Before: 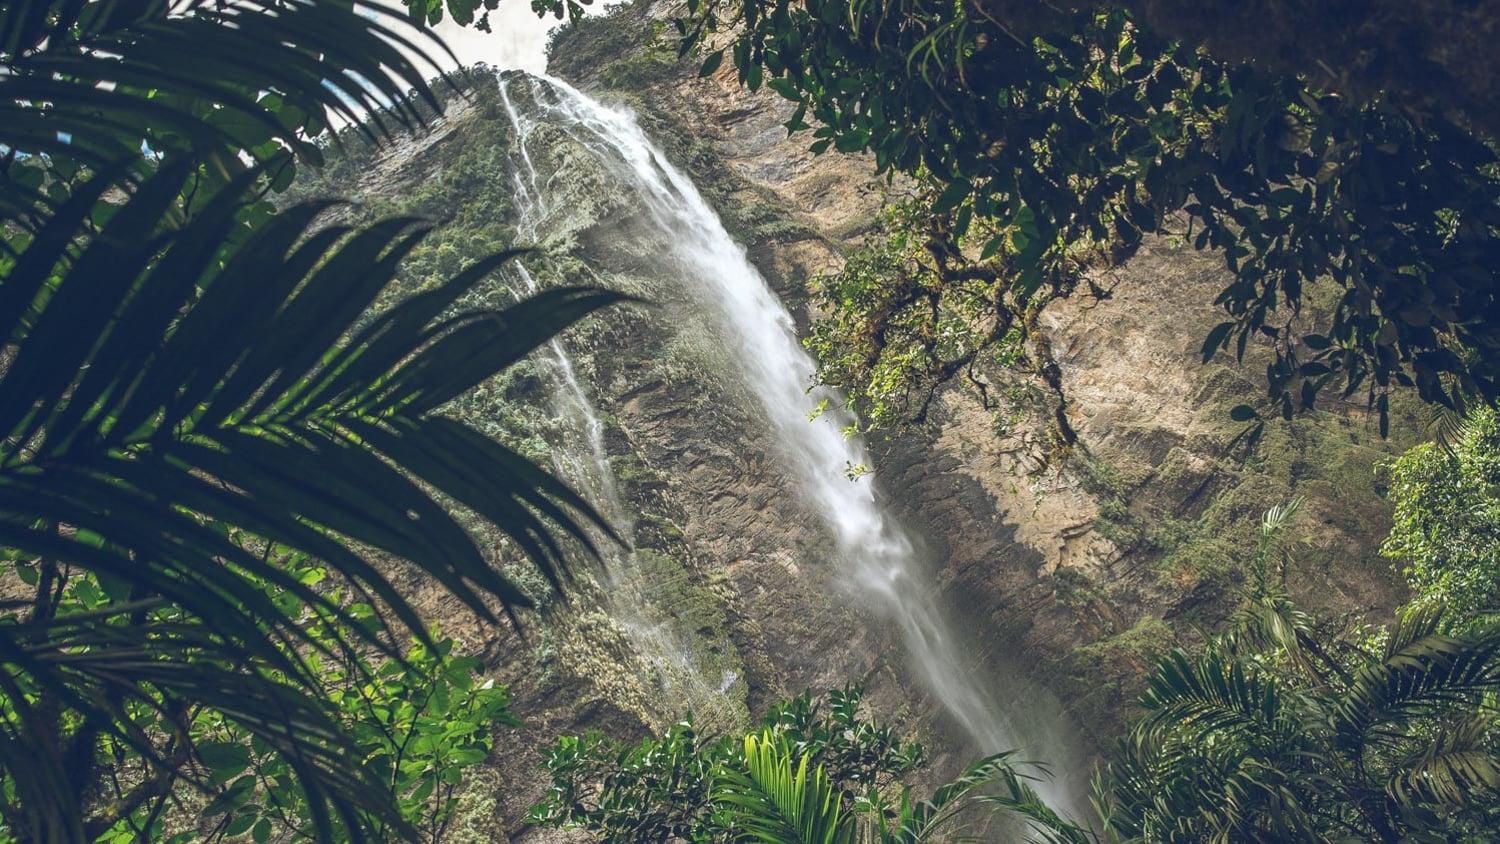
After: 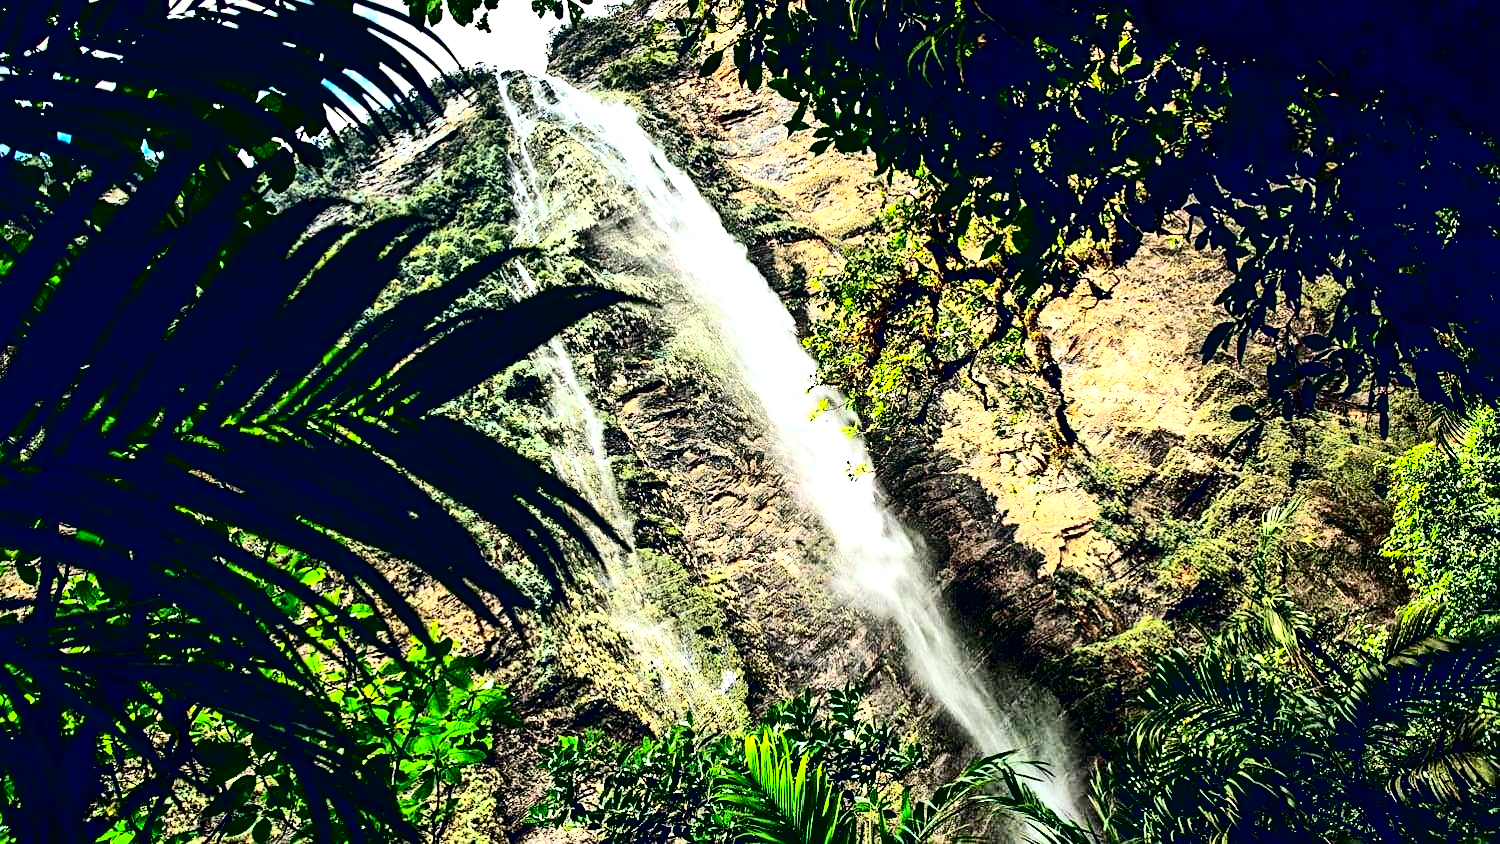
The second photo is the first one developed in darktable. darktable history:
exposure: black level correction -0.005, exposure 1.008 EV, compensate highlight preservation false
sharpen: amount 0.213
local contrast: mode bilateral grid, contrast 19, coarseness 51, detail 139%, midtone range 0.2
contrast brightness saturation: contrast 0.773, brightness -0.995, saturation 0.986
